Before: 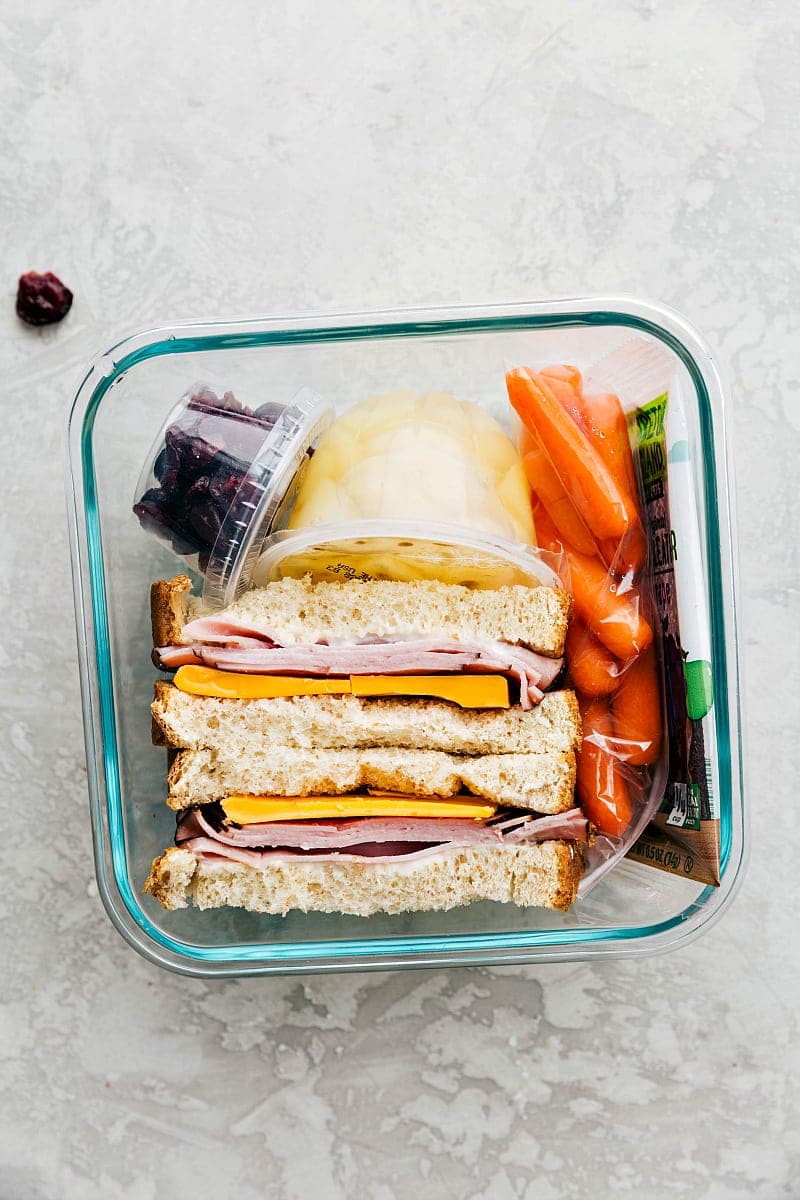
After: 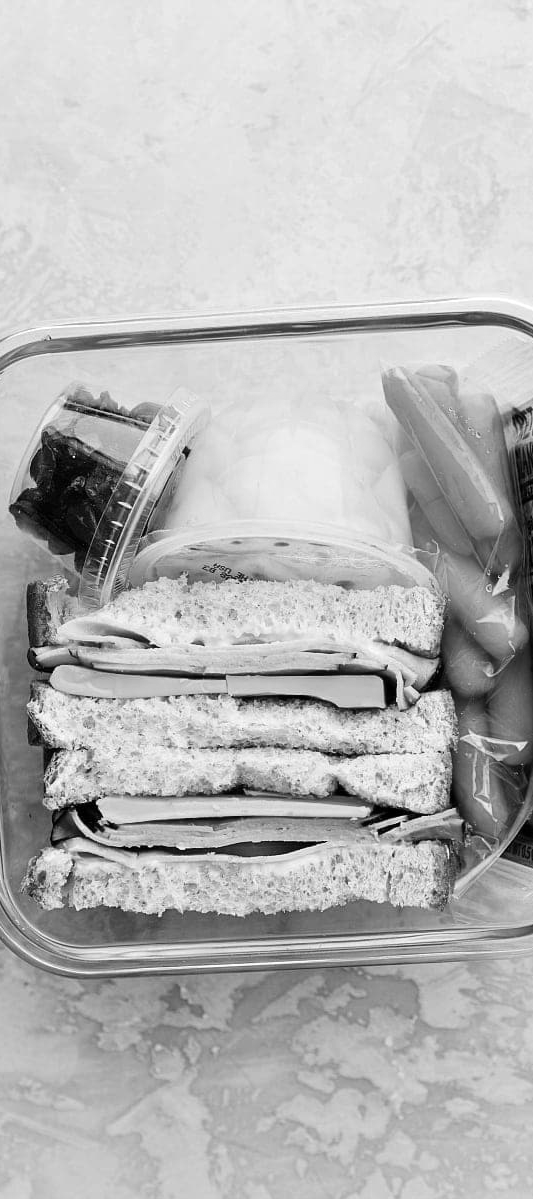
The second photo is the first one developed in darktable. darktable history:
monochrome: on, module defaults
crop and rotate: left 15.546%, right 17.787%
